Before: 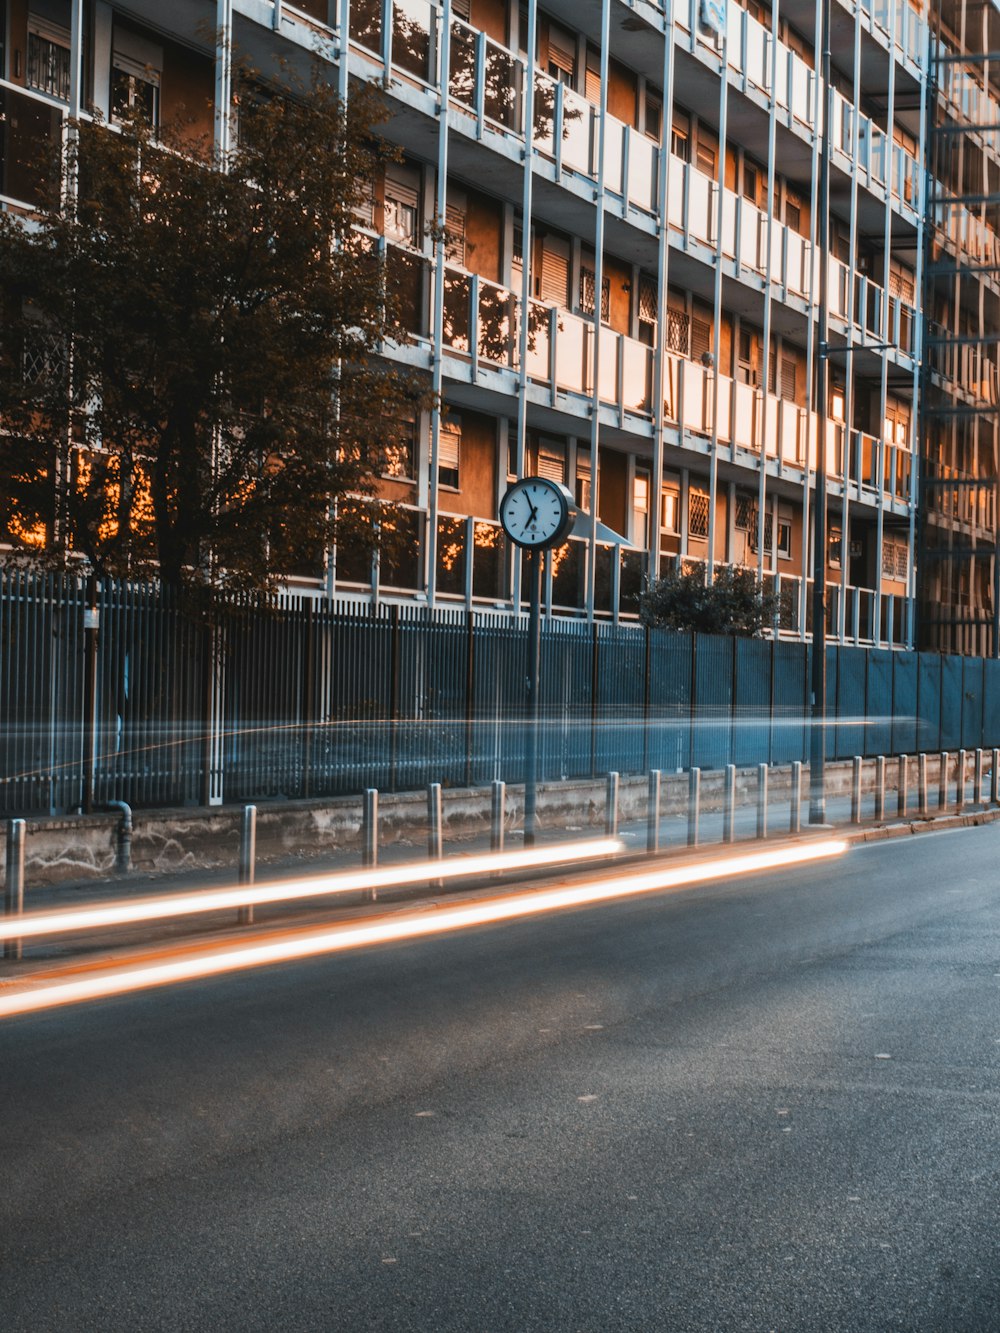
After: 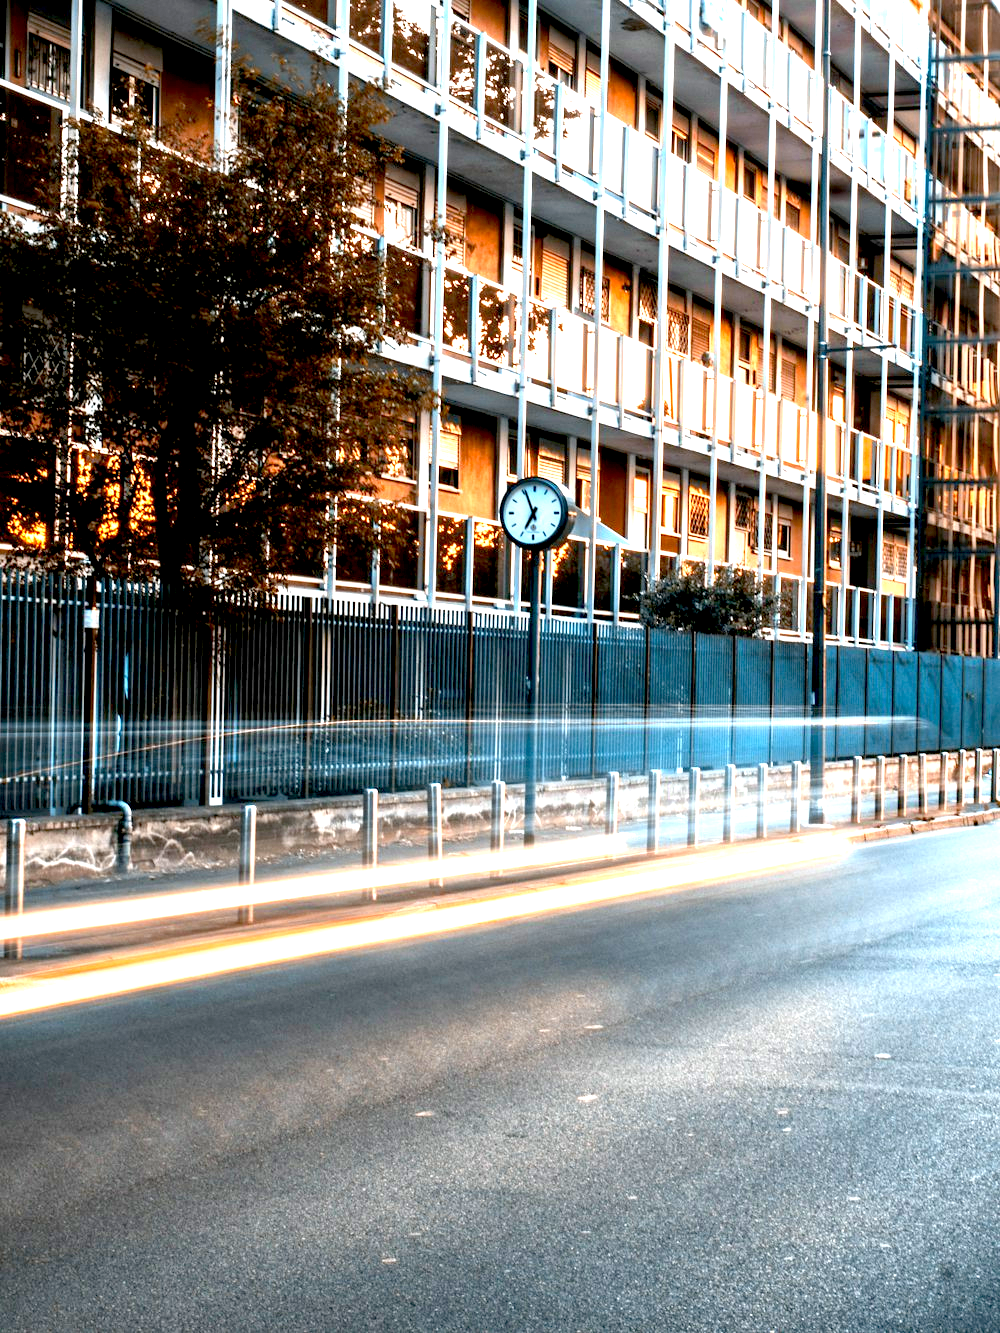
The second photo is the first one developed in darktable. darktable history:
exposure: black level correction 0.014, exposure 1.78 EV, compensate exposure bias true, compensate highlight preservation false
